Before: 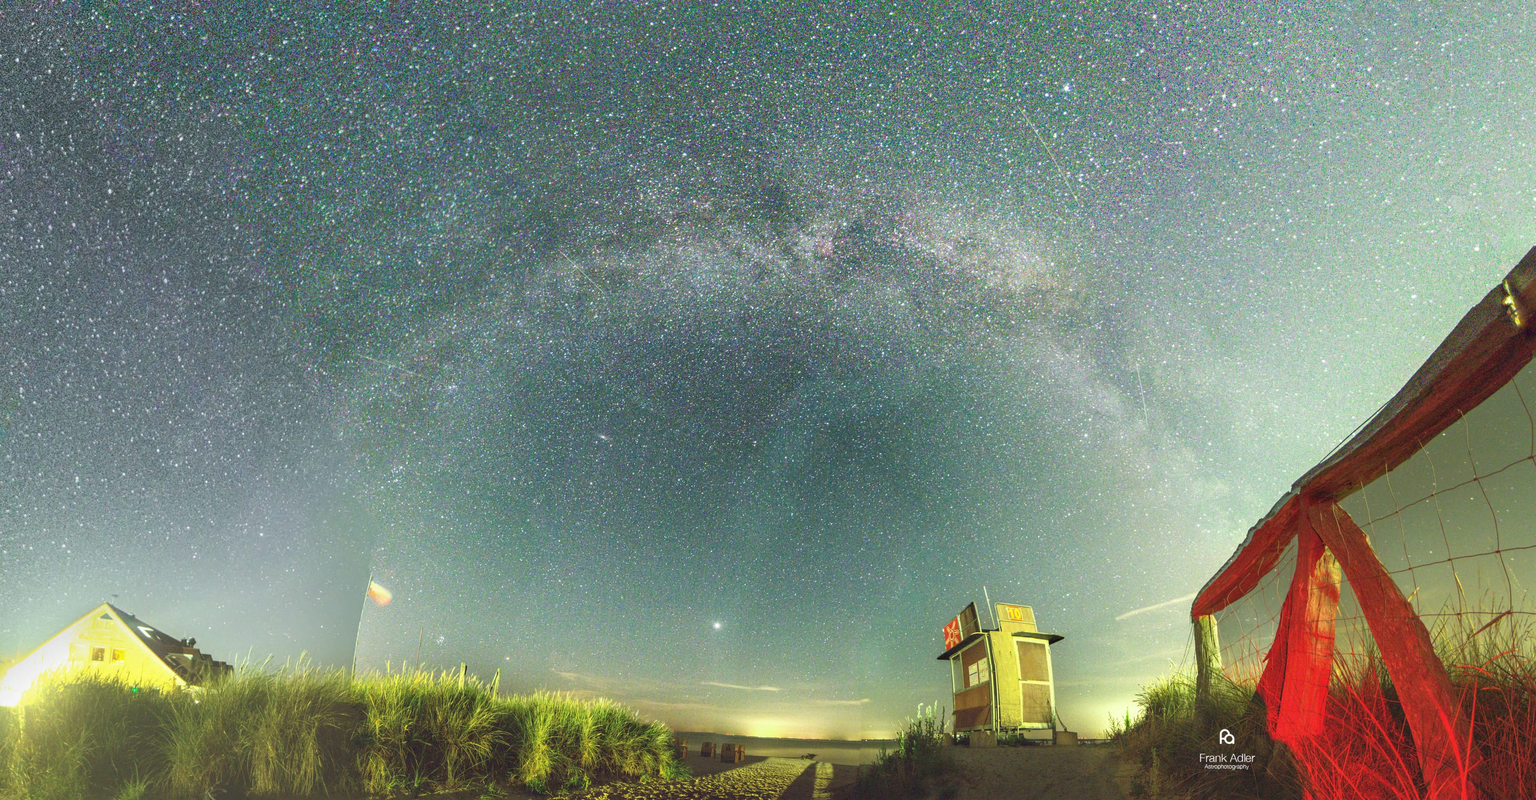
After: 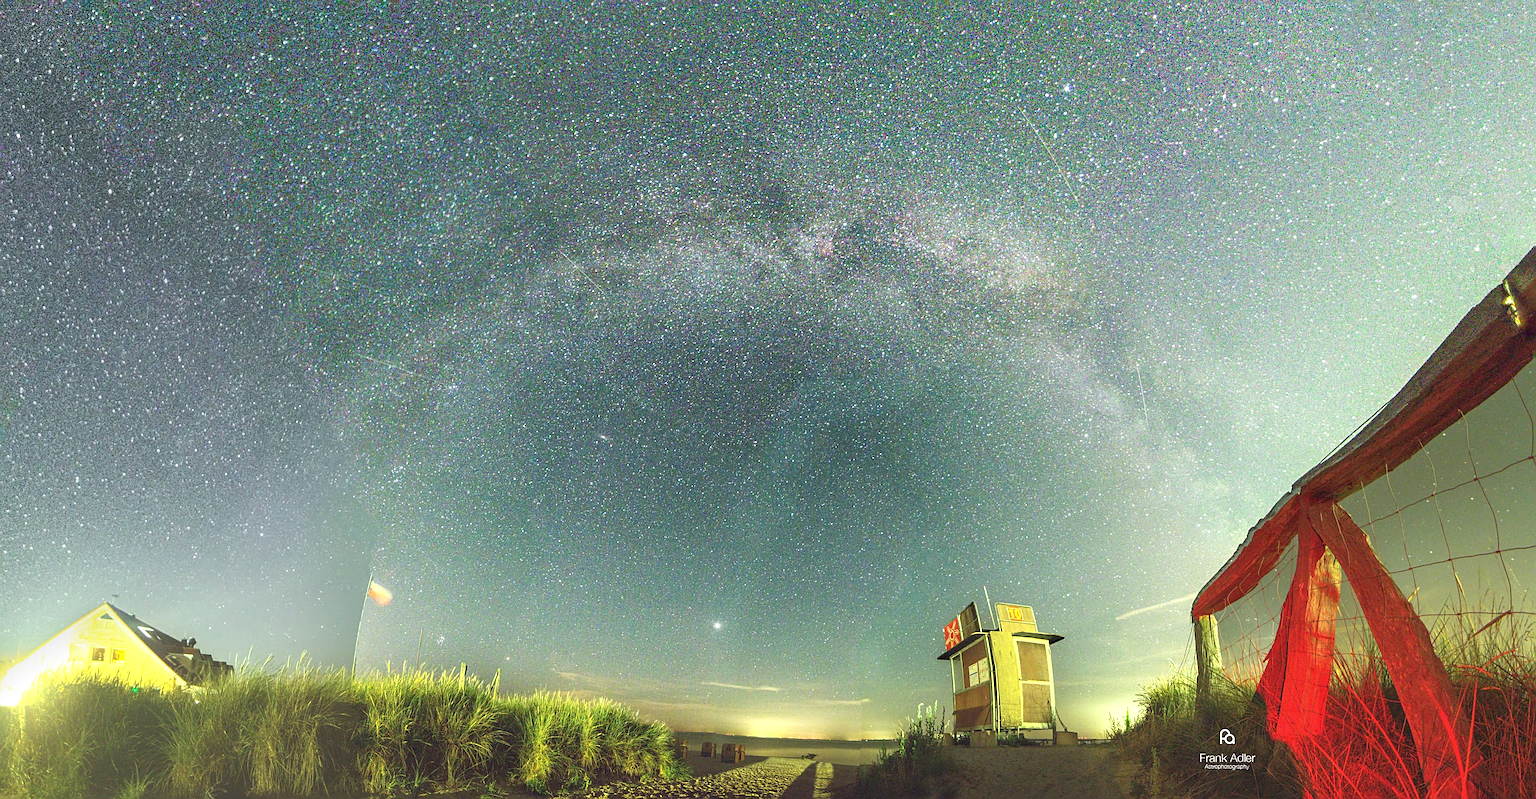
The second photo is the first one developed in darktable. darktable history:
exposure: exposure 0.161 EV, compensate highlight preservation false
sharpen: on, module defaults
